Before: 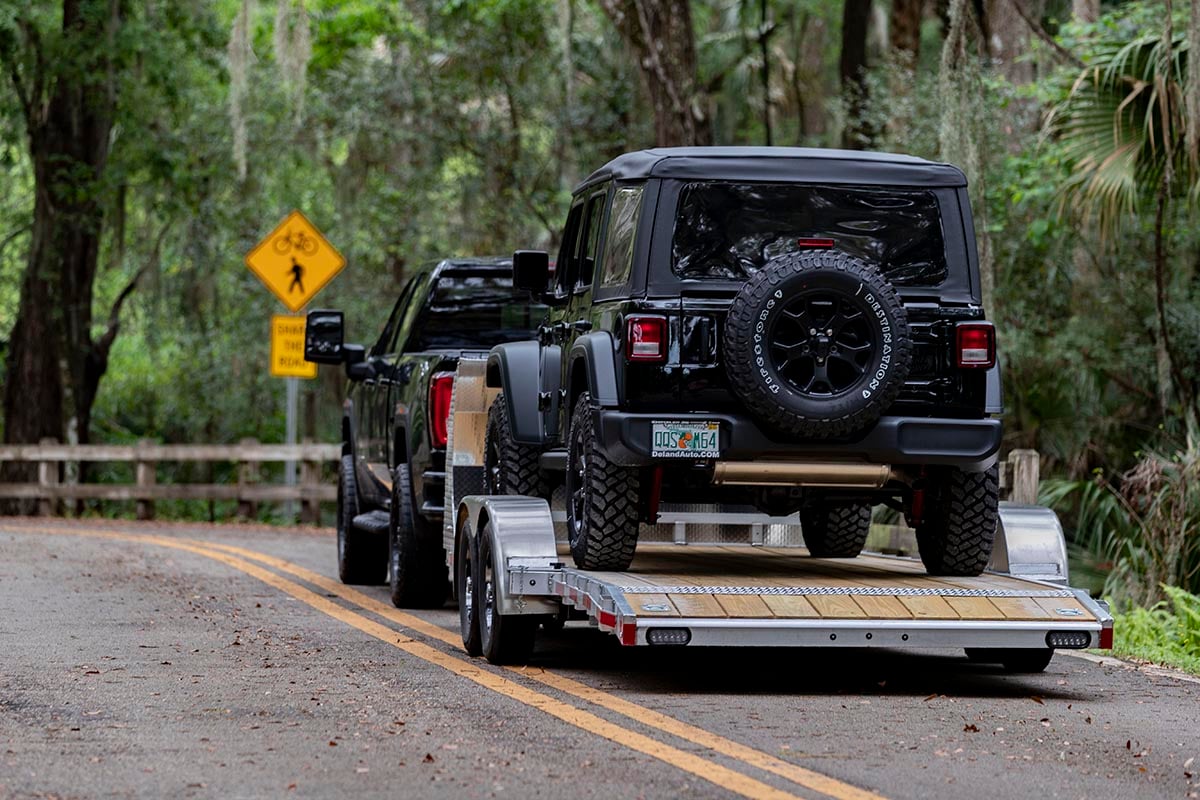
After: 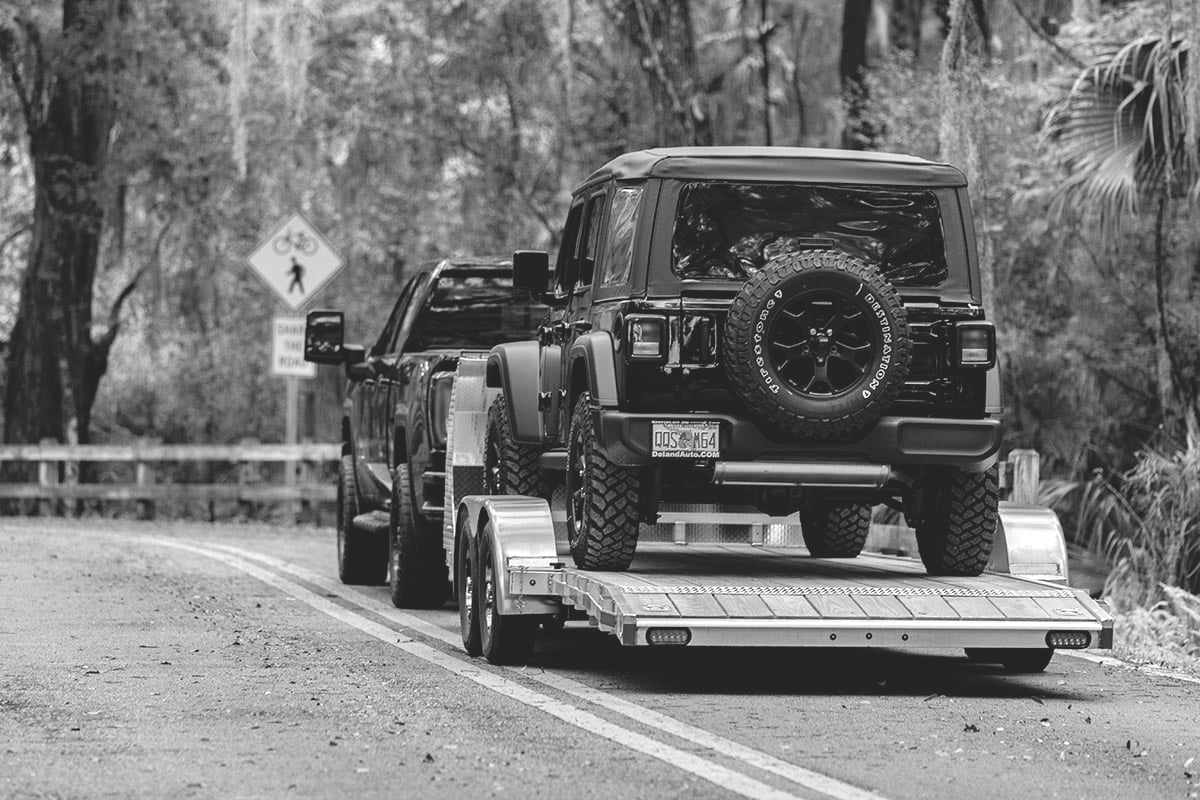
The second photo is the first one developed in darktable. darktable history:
colorize: saturation 60%, source mix 100%
color contrast: green-magenta contrast 0.85, blue-yellow contrast 1.25, unbound 0
monochrome: on, module defaults
